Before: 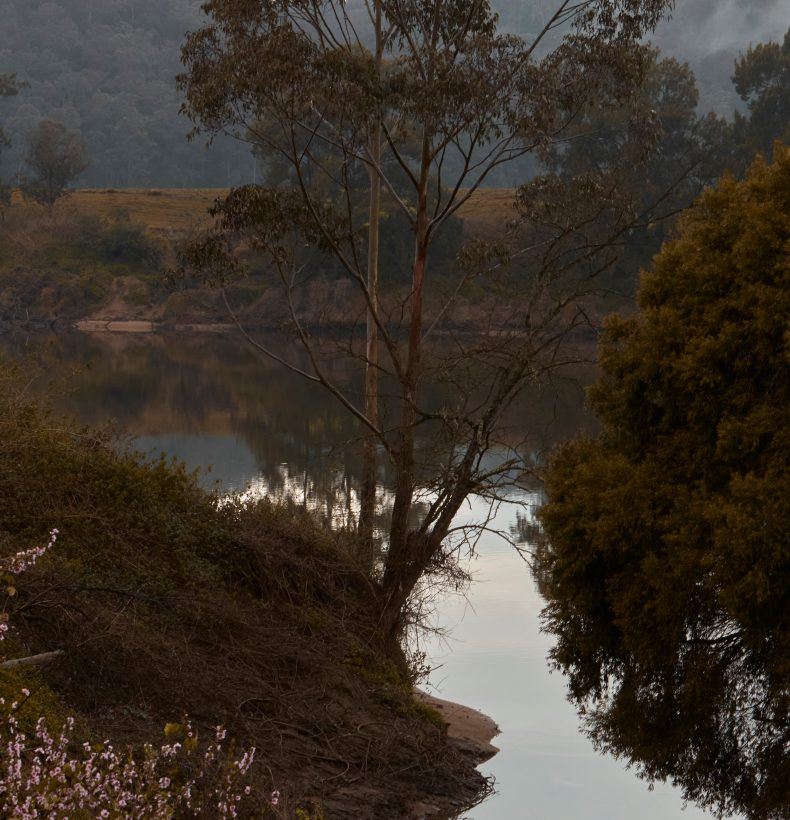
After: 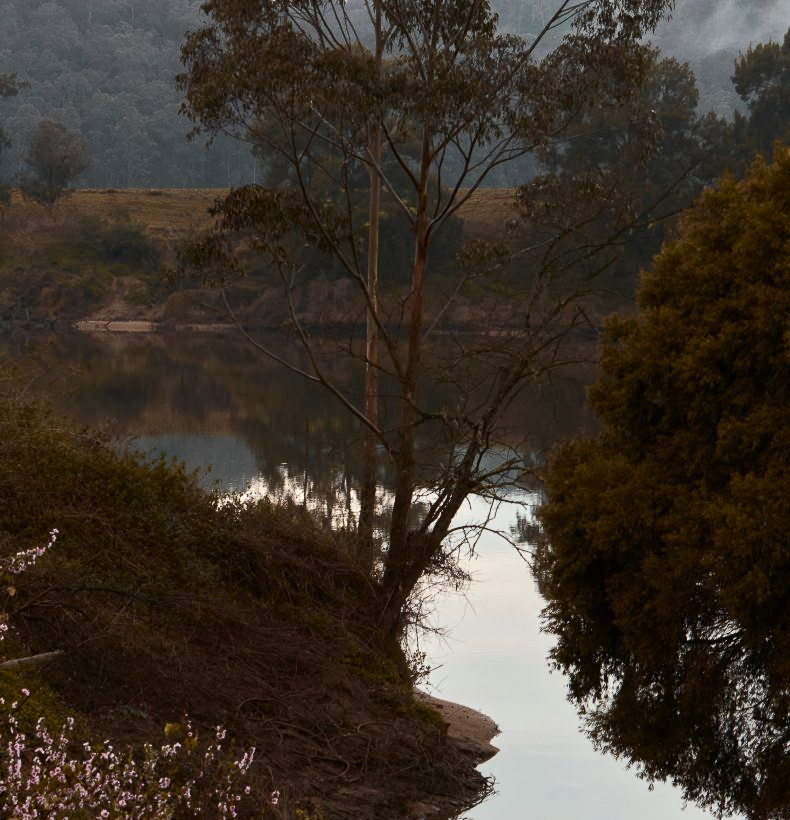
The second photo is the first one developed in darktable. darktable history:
contrast brightness saturation: contrast 0.235, brightness 0.092
